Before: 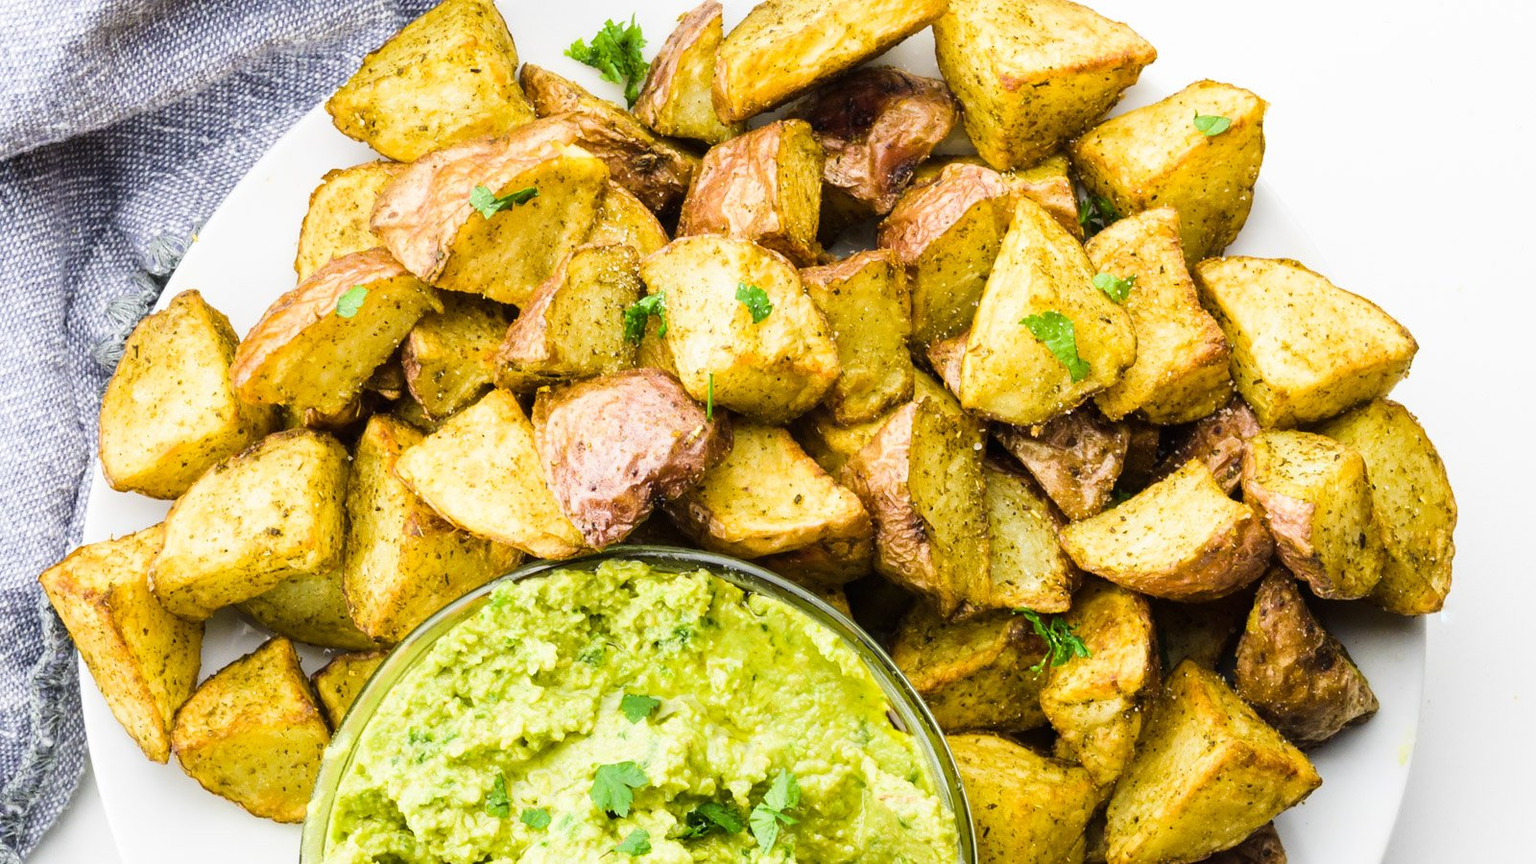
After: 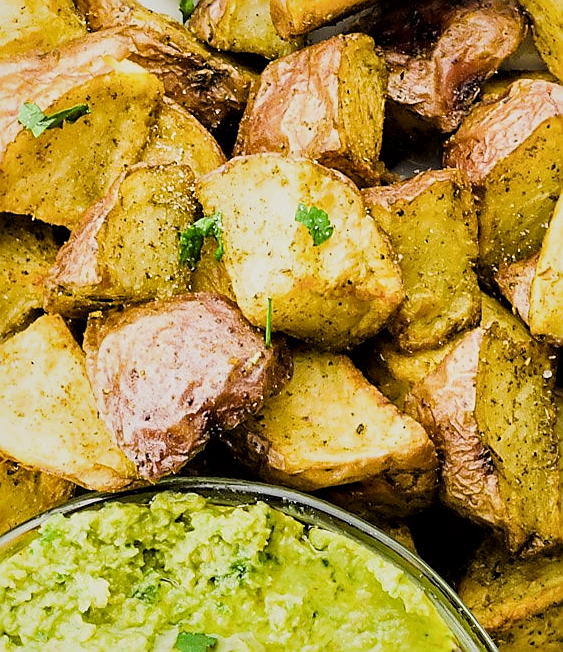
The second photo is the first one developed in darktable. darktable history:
crop and rotate: left 29.476%, top 10.214%, right 35.32%, bottom 17.333%
sharpen: radius 1.4, amount 1.25, threshold 0.7
filmic rgb: black relative exposure -7.65 EV, white relative exposure 4.56 EV, hardness 3.61, contrast 1.05
local contrast: mode bilateral grid, contrast 20, coarseness 50, detail 159%, midtone range 0.2
